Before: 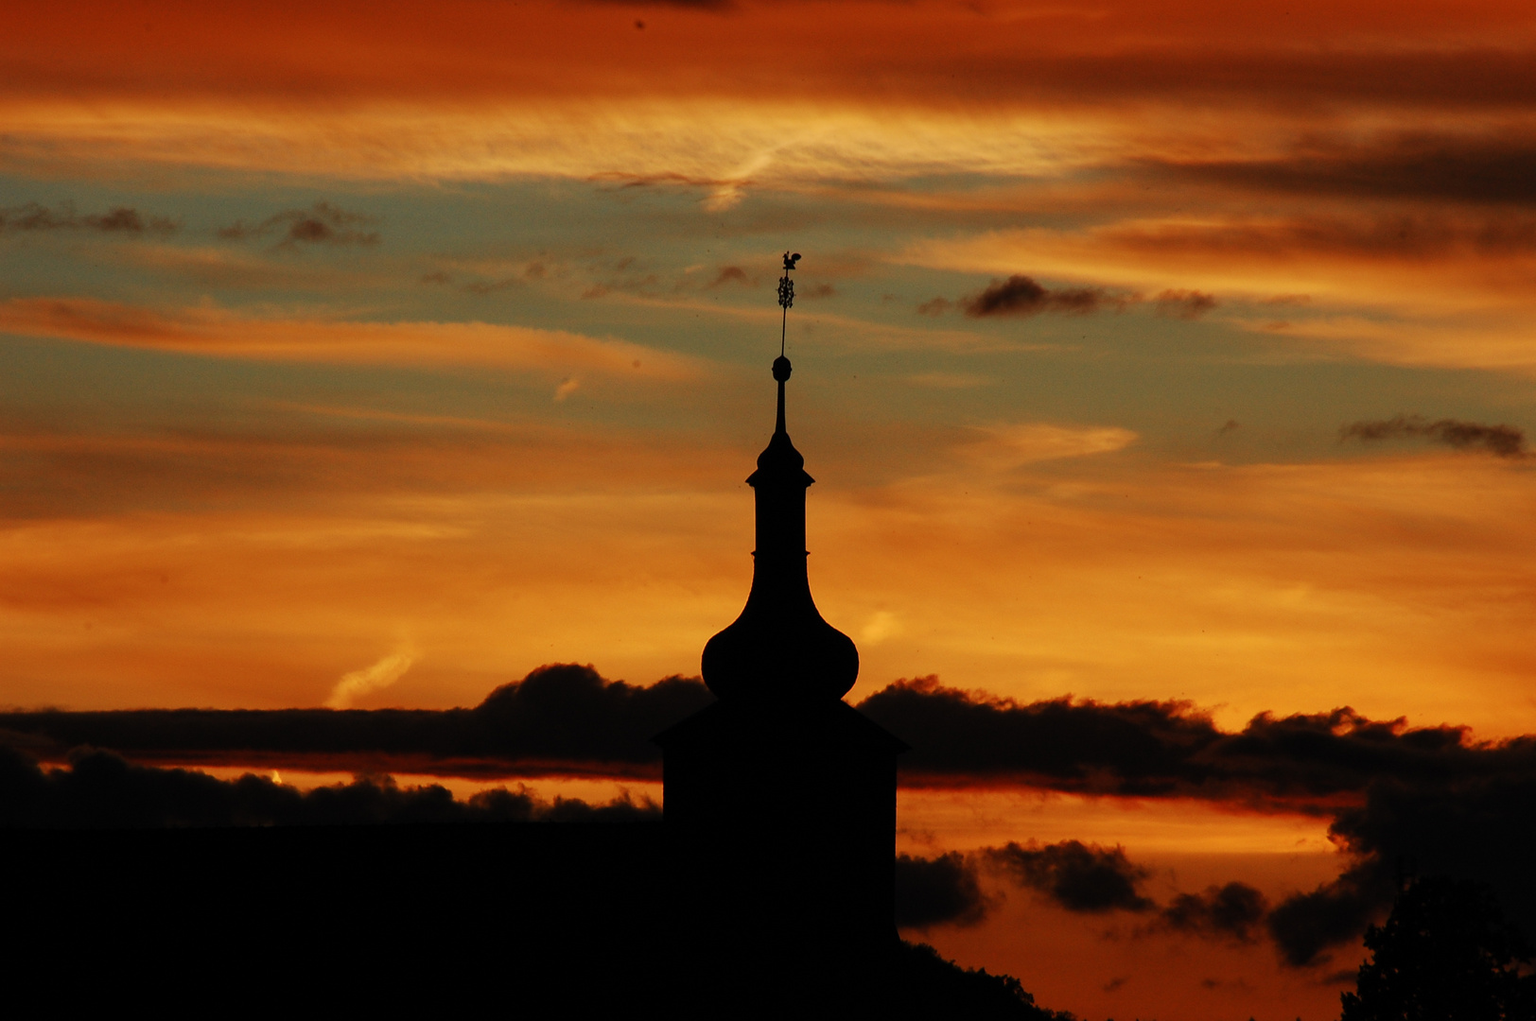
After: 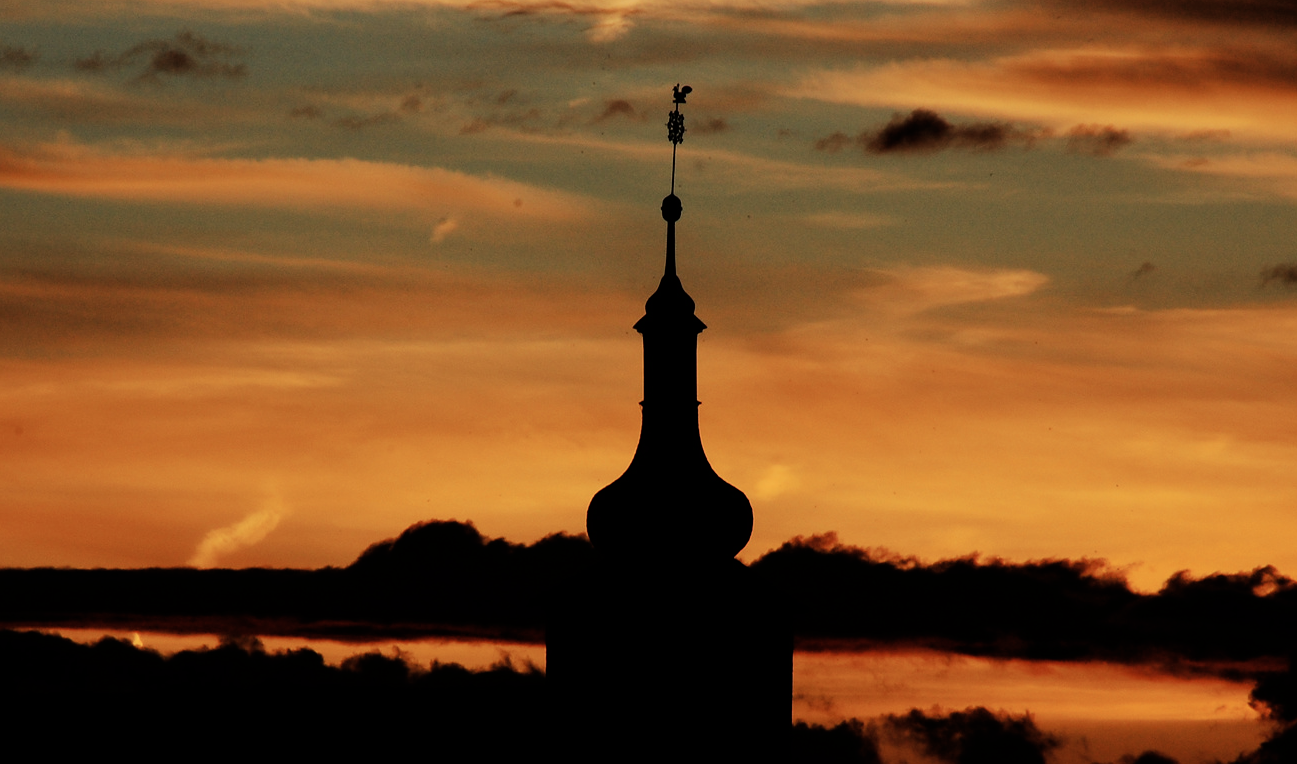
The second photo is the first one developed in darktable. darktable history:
crop: left 9.596%, top 16.907%, right 10.539%, bottom 12.331%
filmic rgb: black relative exposure -7.97 EV, white relative exposure 4.04 EV, threshold 5.95 EV, hardness 4.16, contrast 1.371, enable highlight reconstruction true
contrast brightness saturation: saturation -0.089
